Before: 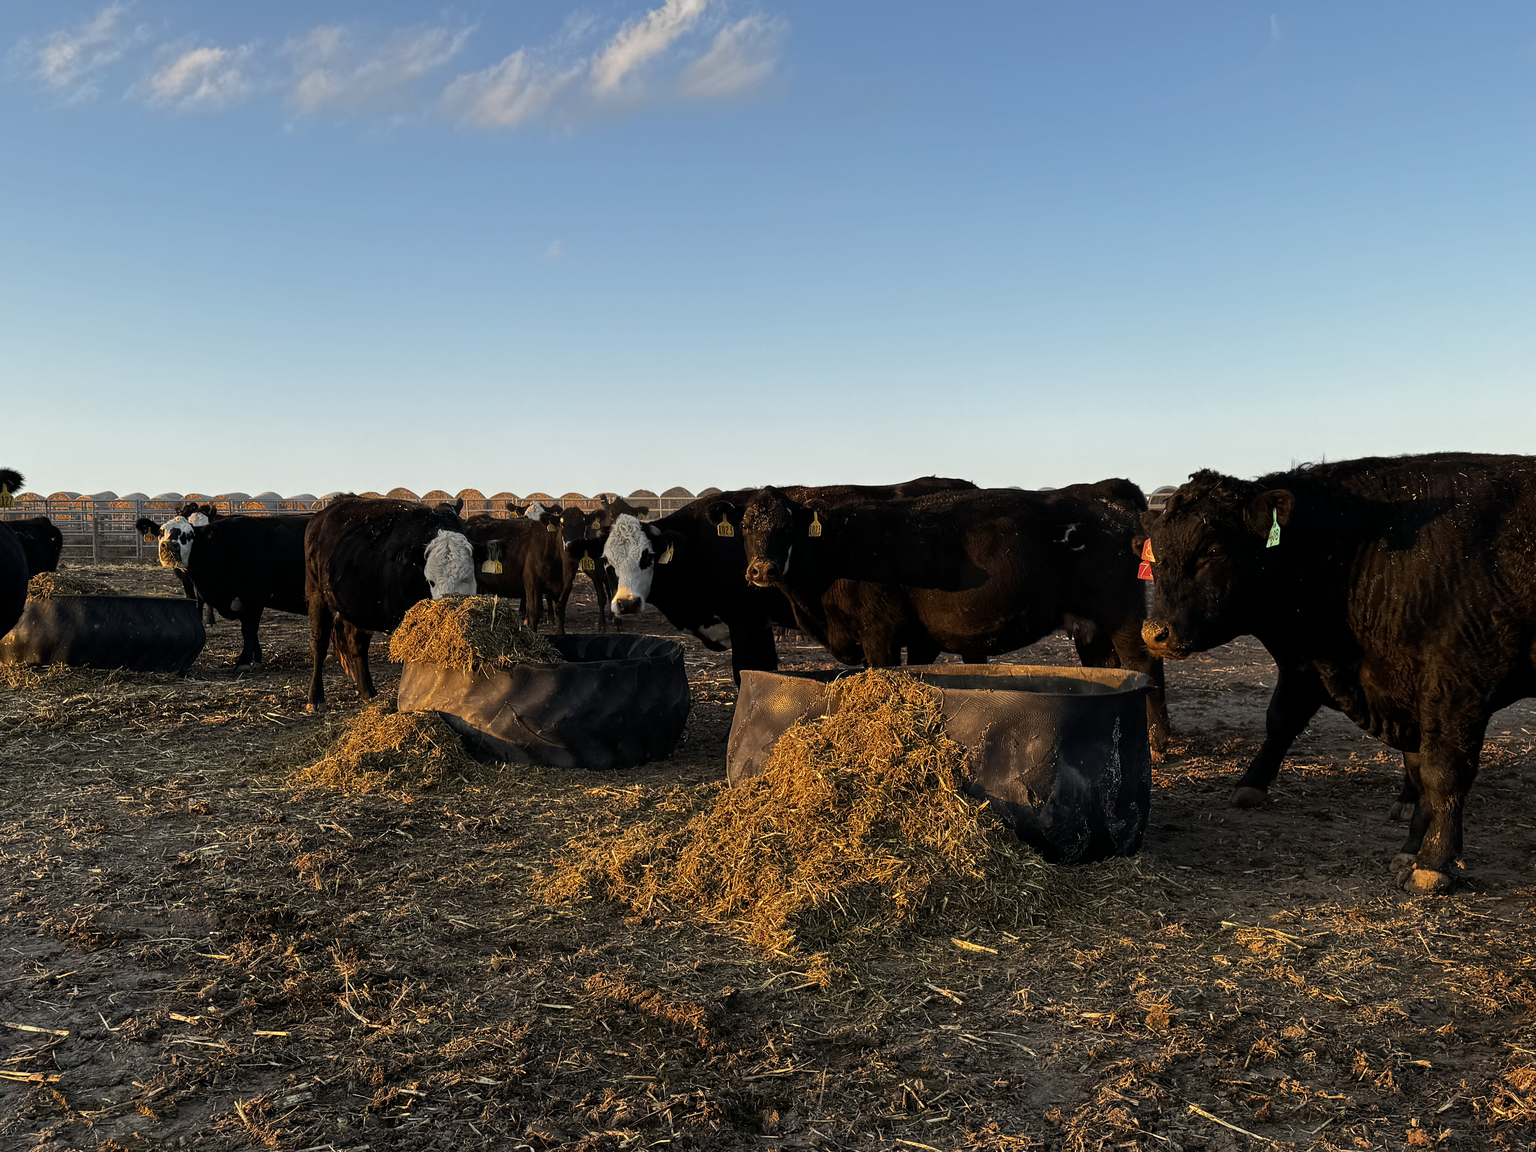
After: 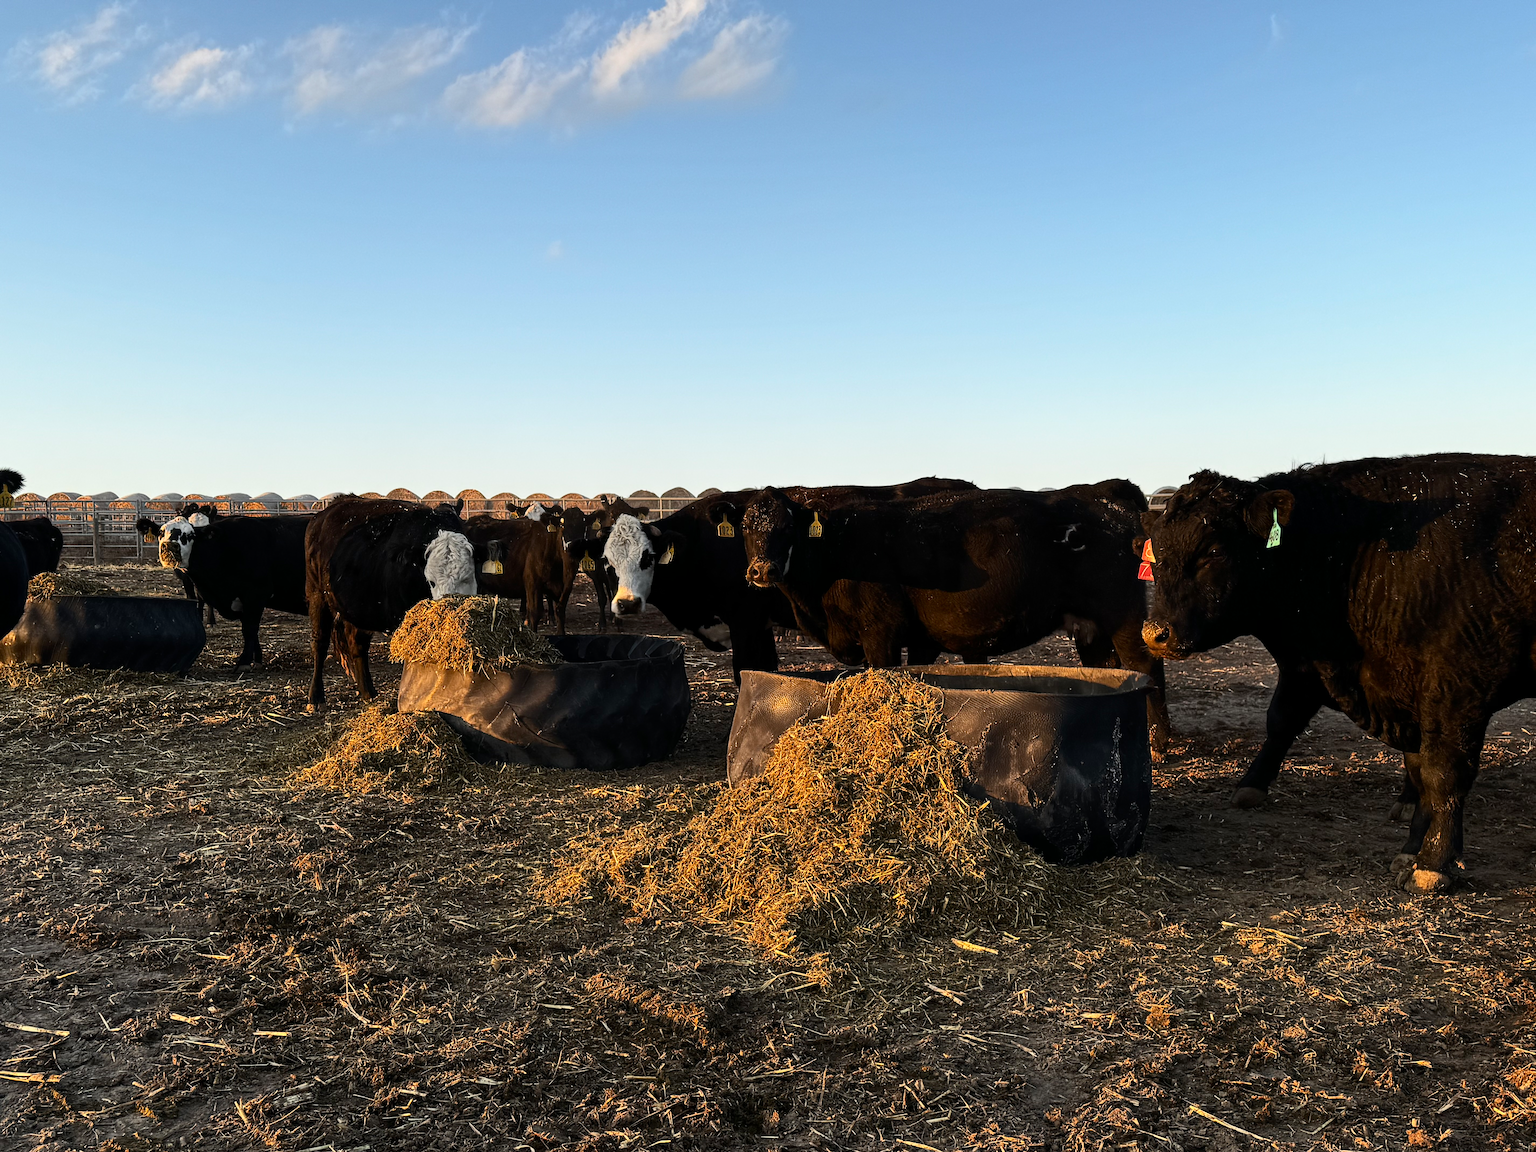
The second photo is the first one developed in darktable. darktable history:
contrast brightness saturation: contrast 0.243, brightness 0.091
